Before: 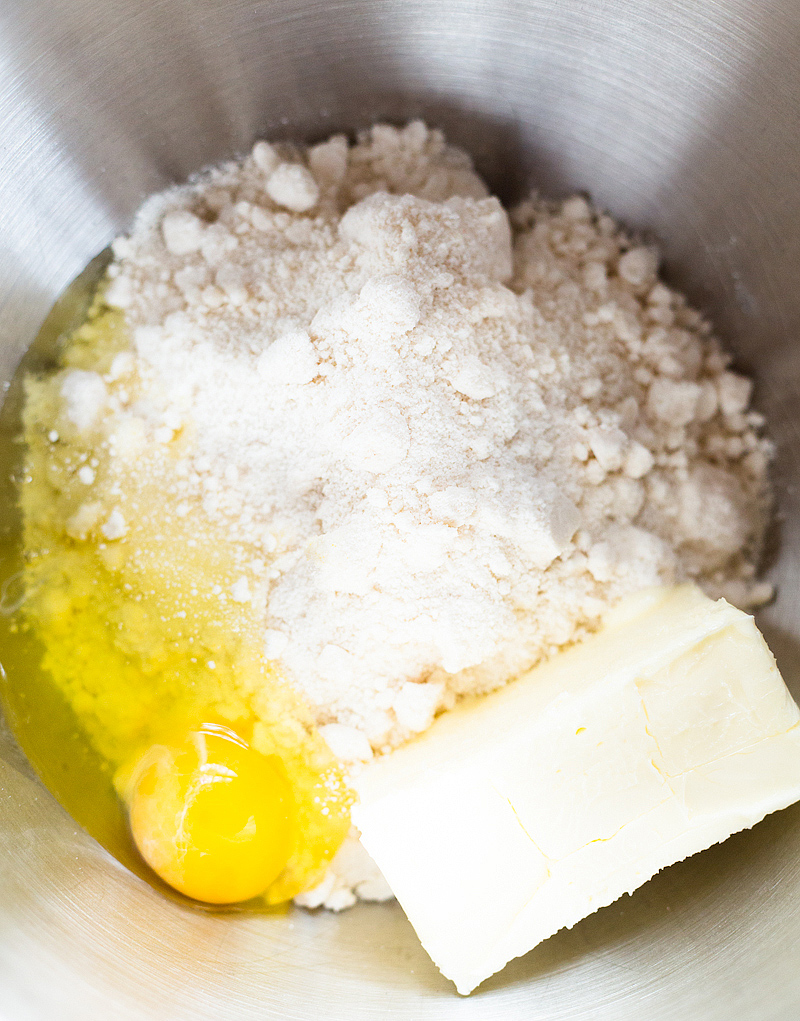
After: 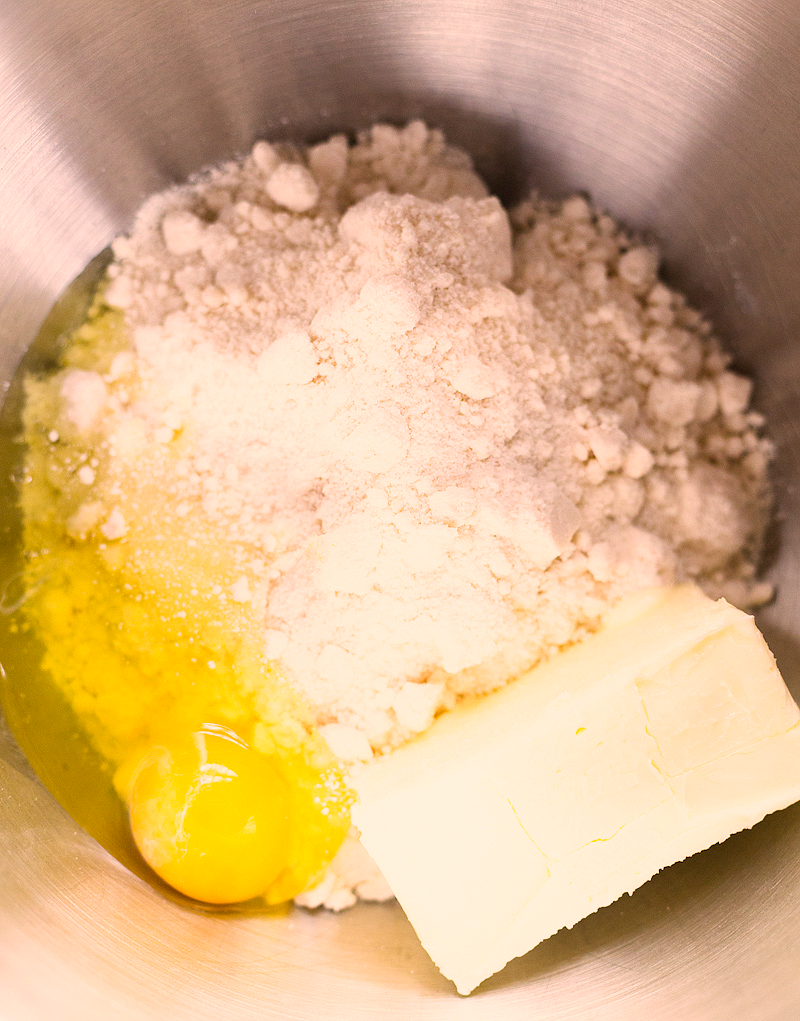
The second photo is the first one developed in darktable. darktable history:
color correction: highlights a* 17.71, highlights b* 18.56
